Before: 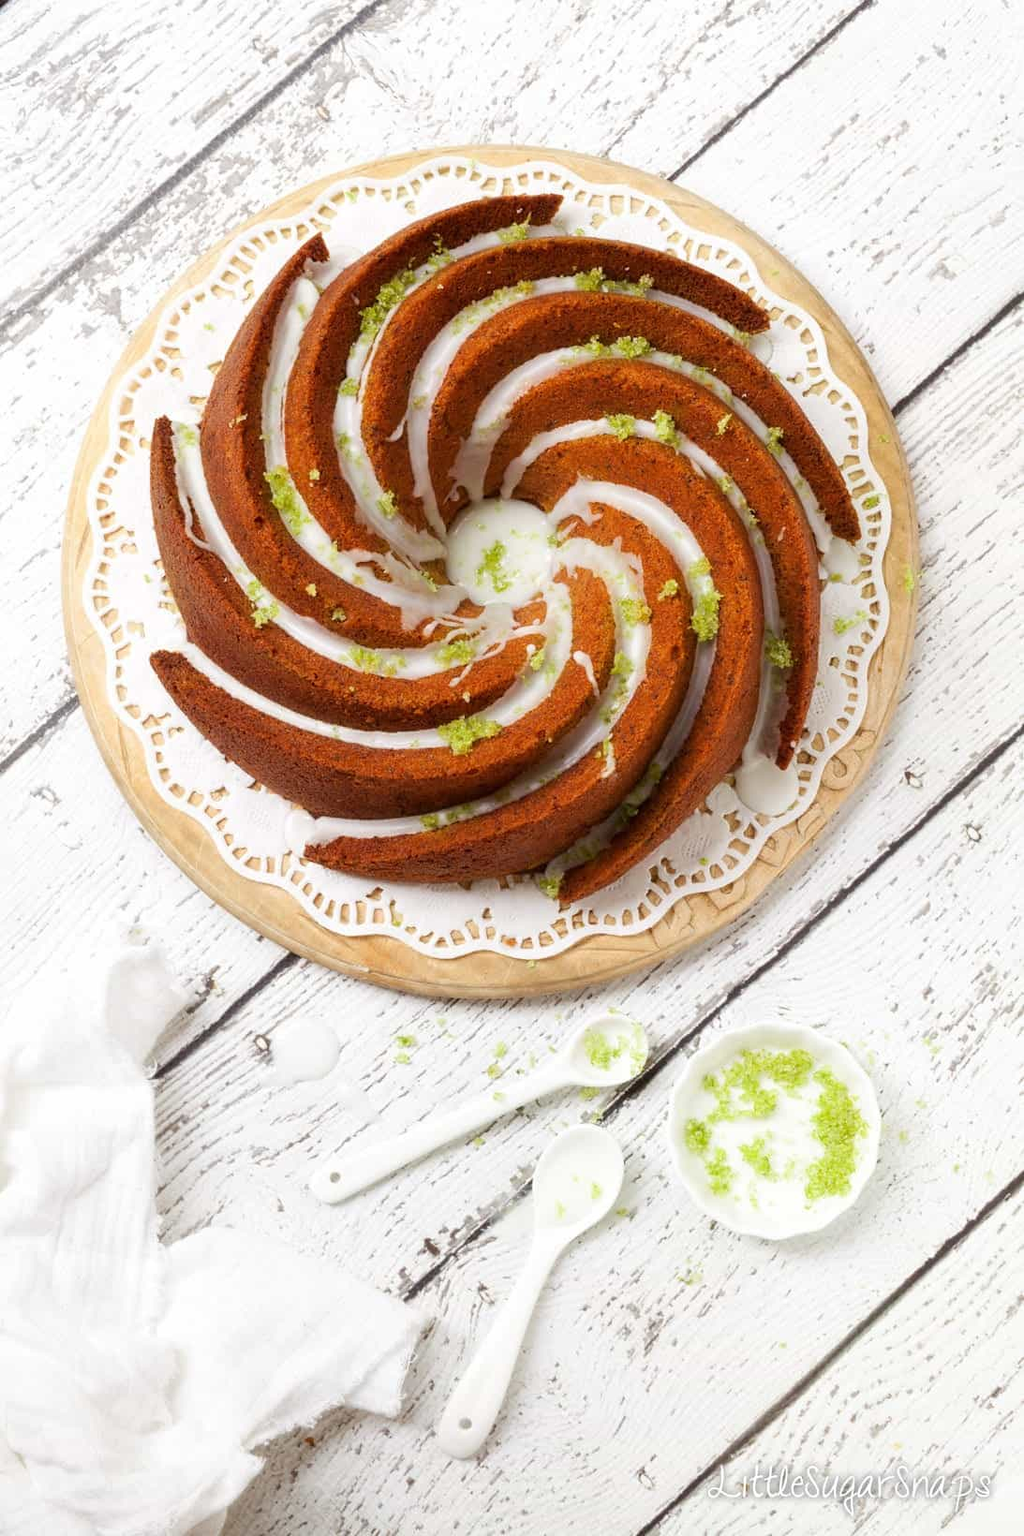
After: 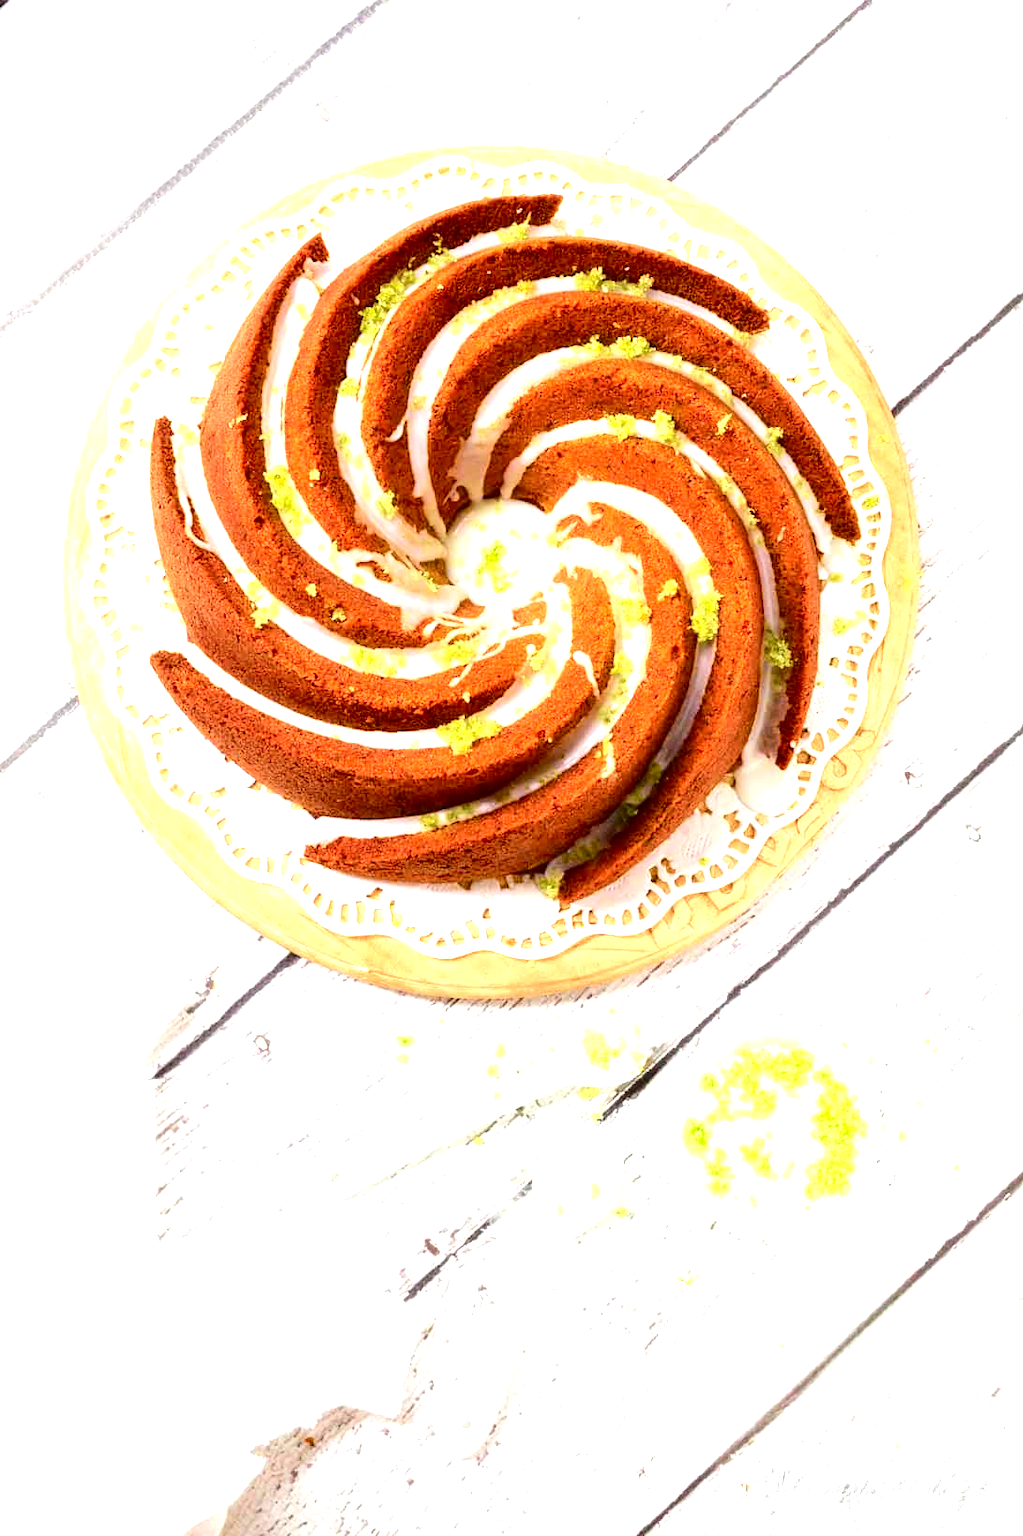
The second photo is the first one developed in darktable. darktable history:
local contrast: mode bilateral grid, contrast 20, coarseness 50, detail 120%, midtone range 0.2
tone curve: curves: ch0 [(0, 0) (0.126, 0.061) (0.338, 0.285) (0.494, 0.518) (0.703, 0.762) (1, 1)]; ch1 [(0, 0) (0.364, 0.322) (0.443, 0.441) (0.5, 0.501) (0.55, 0.578) (1, 1)]; ch2 [(0, 0) (0.44, 0.424) (0.501, 0.499) (0.557, 0.564) (0.613, 0.682) (0.707, 0.746) (1, 1)], color space Lab, independent channels, preserve colors none
exposure: black level correction 0, exposure 1.2 EV, compensate exposure bias true, compensate highlight preservation false
